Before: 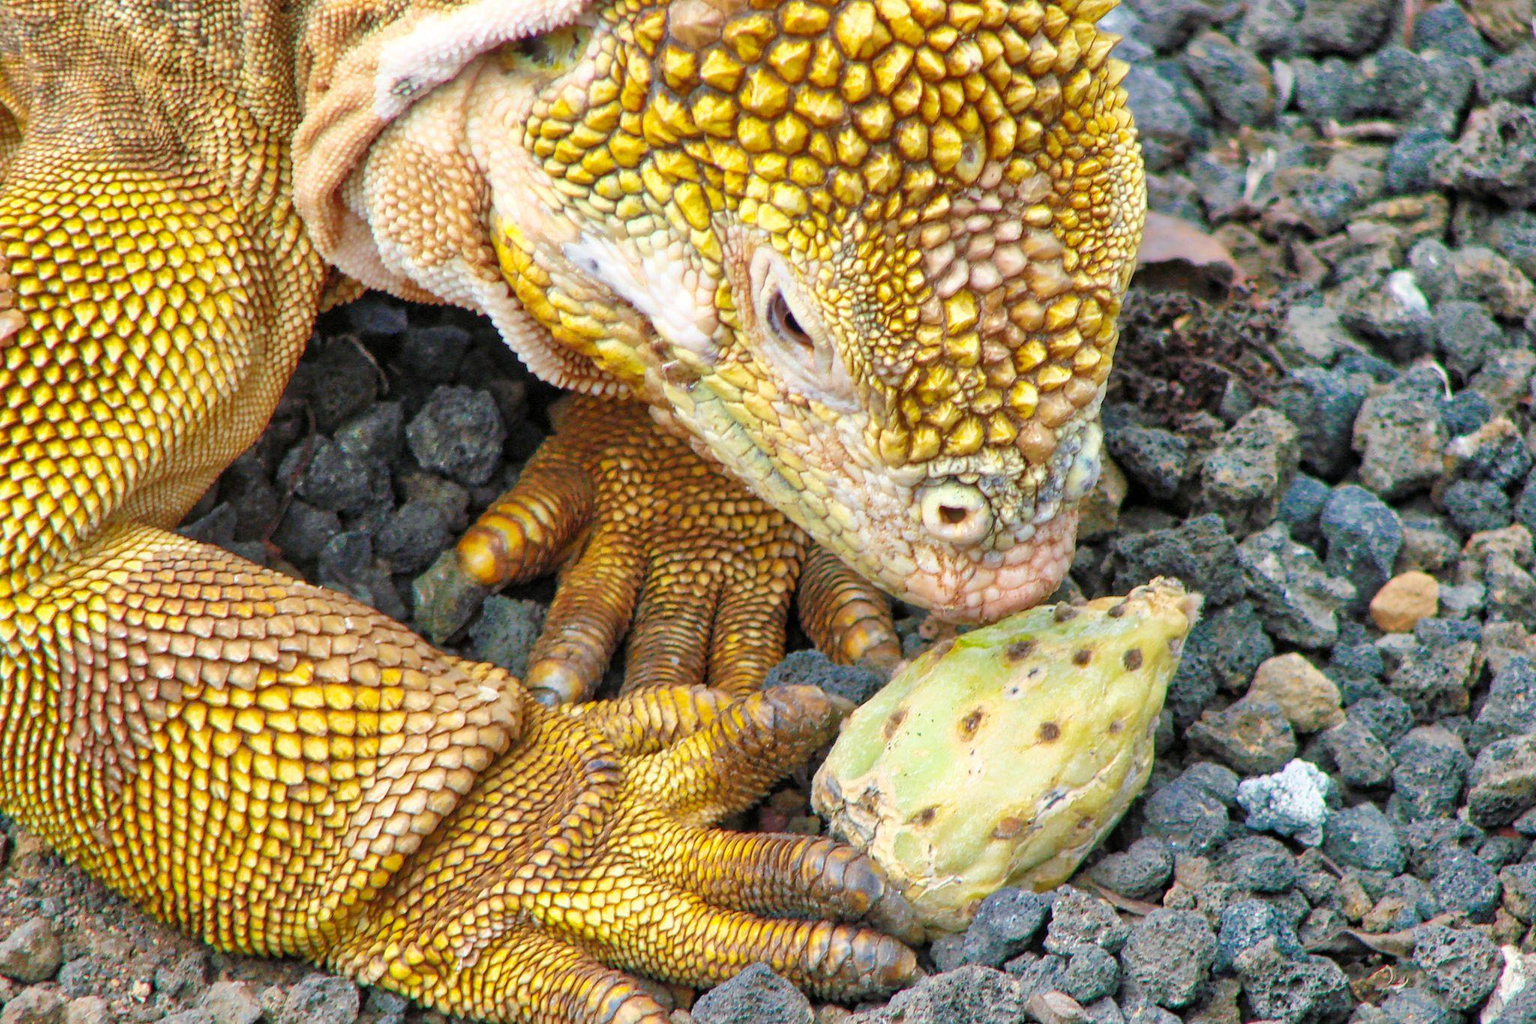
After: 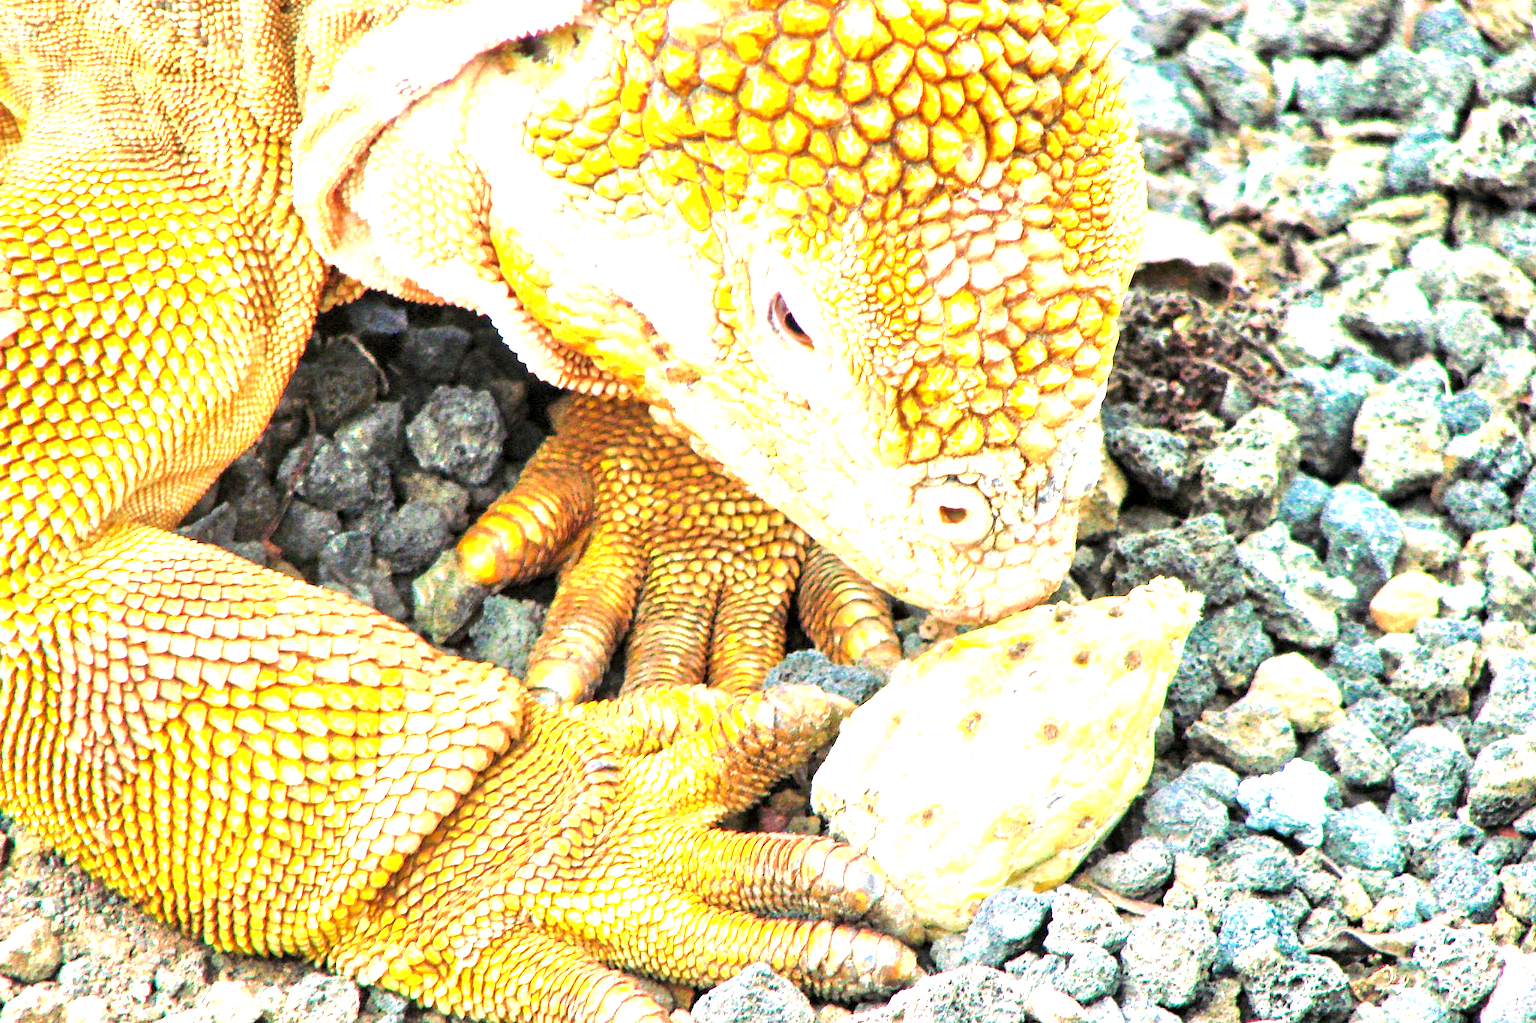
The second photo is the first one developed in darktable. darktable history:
local contrast: mode bilateral grid, contrast 15, coarseness 36, detail 105%, midtone range 0.2
white balance: red 1.029, blue 0.92
tone equalizer: -8 EV -0.417 EV, -7 EV -0.389 EV, -6 EV -0.333 EV, -5 EV -0.222 EV, -3 EV 0.222 EV, -2 EV 0.333 EV, -1 EV 0.389 EV, +0 EV 0.417 EV, edges refinement/feathering 500, mask exposure compensation -1.57 EV, preserve details no
exposure: black level correction 0.001, exposure 1.646 EV, compensate exposure bias true, compensate highlight preservation false
